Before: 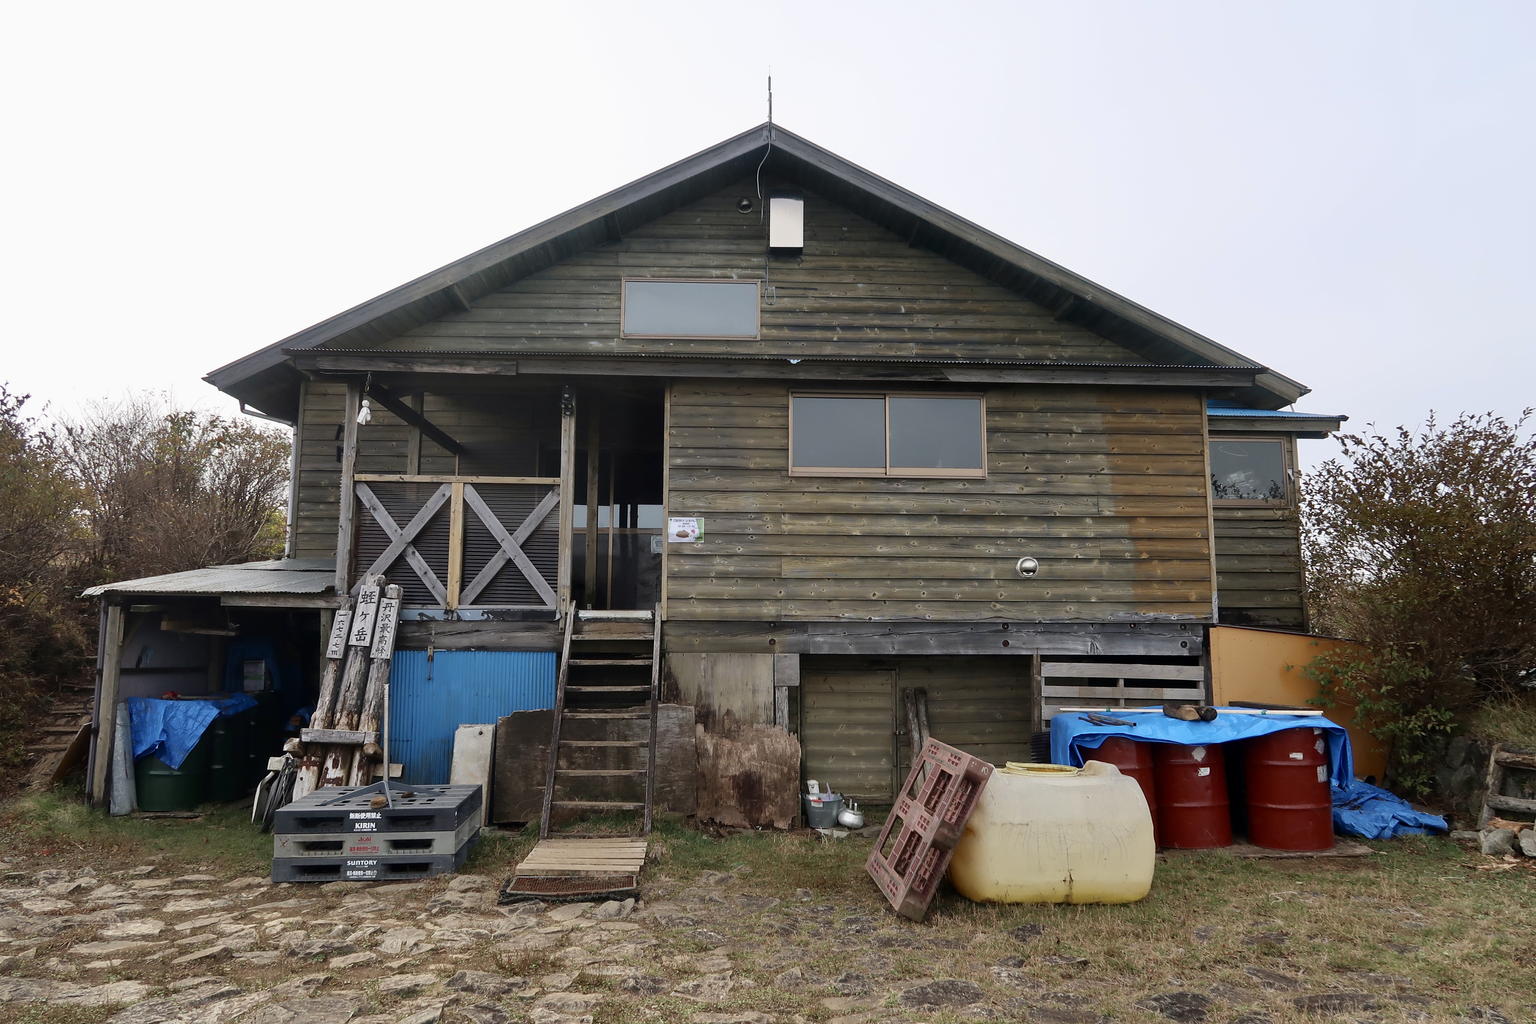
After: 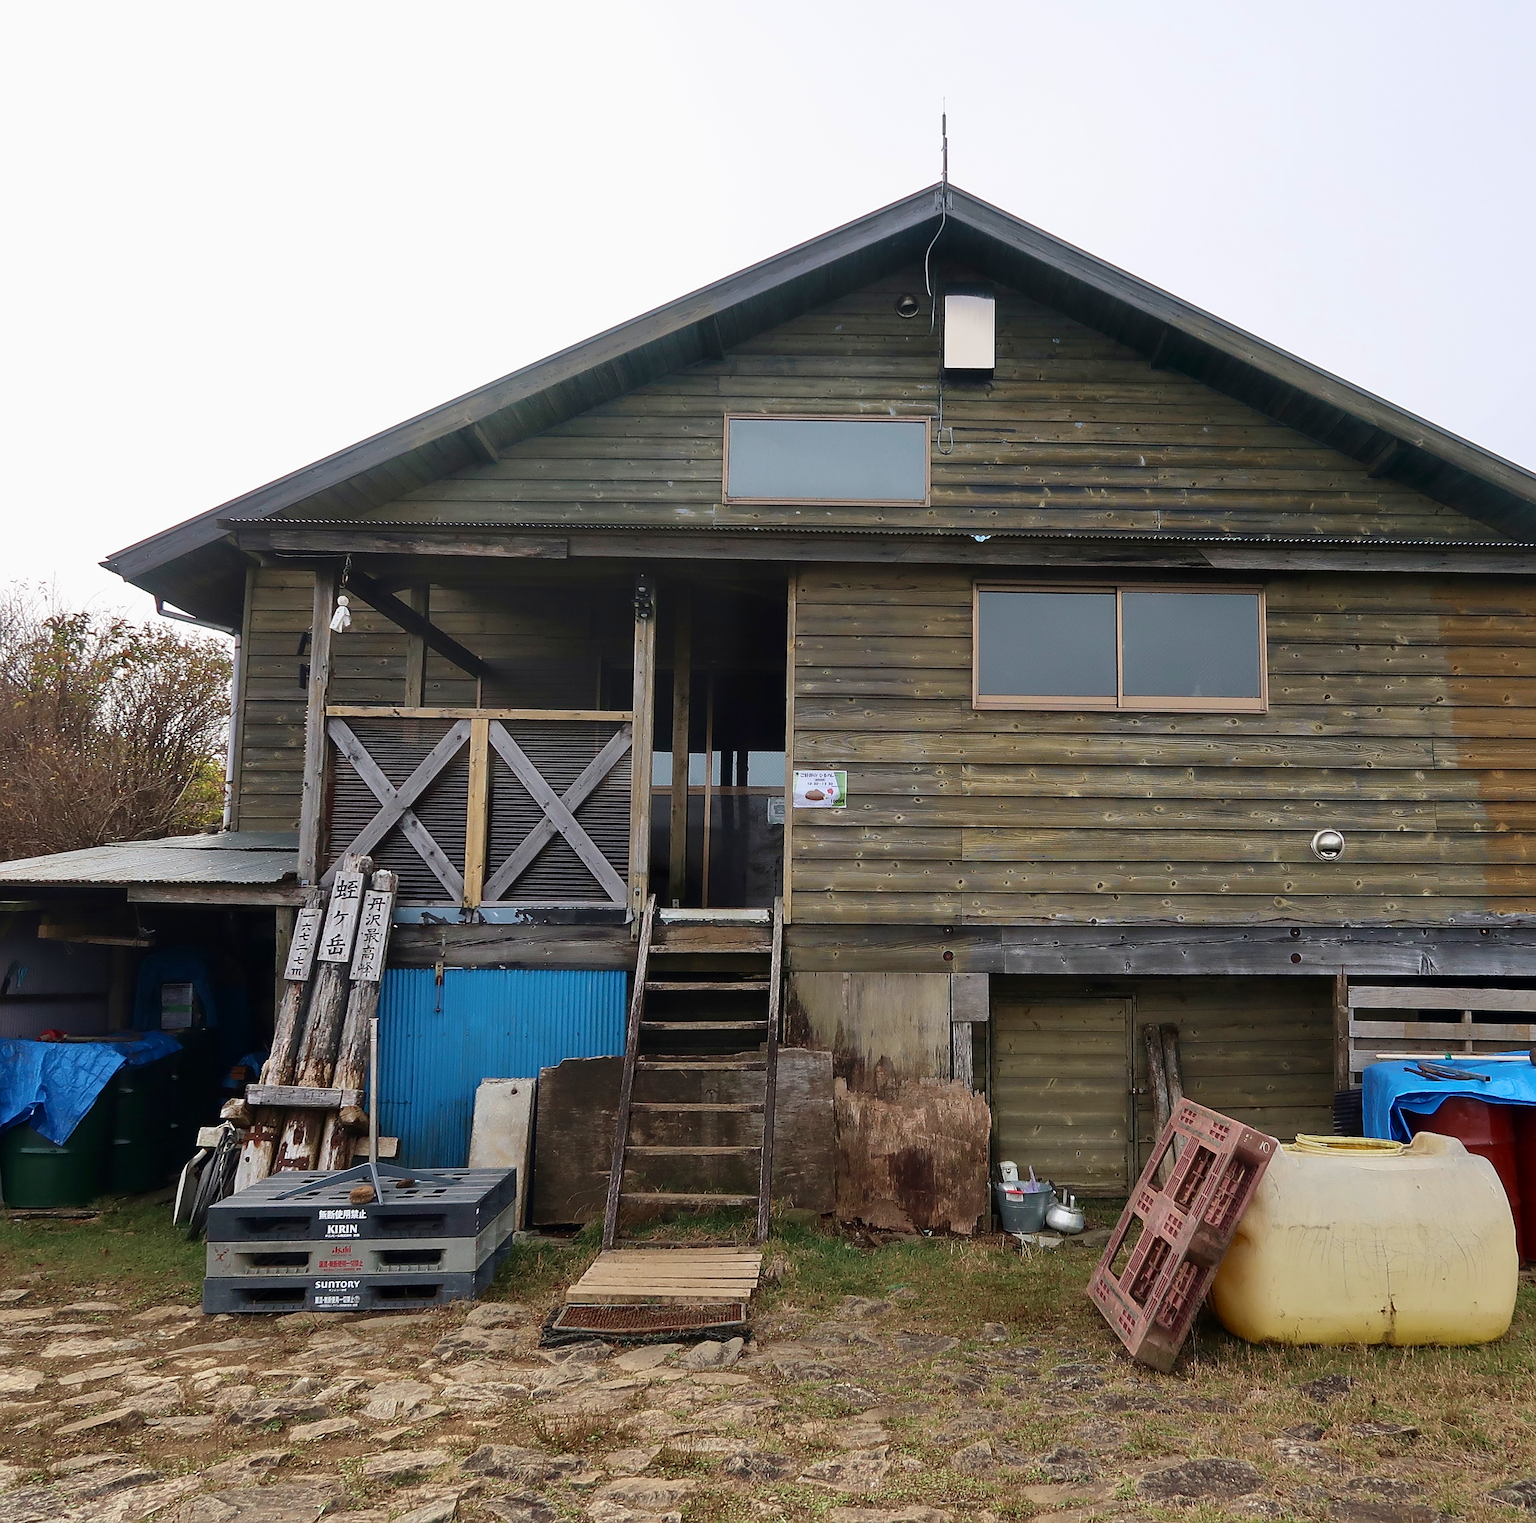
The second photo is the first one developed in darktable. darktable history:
crop and rotate: left 8.831%, right 23.983%
sharpen: on, module defaults
velvia: on, module defaults
